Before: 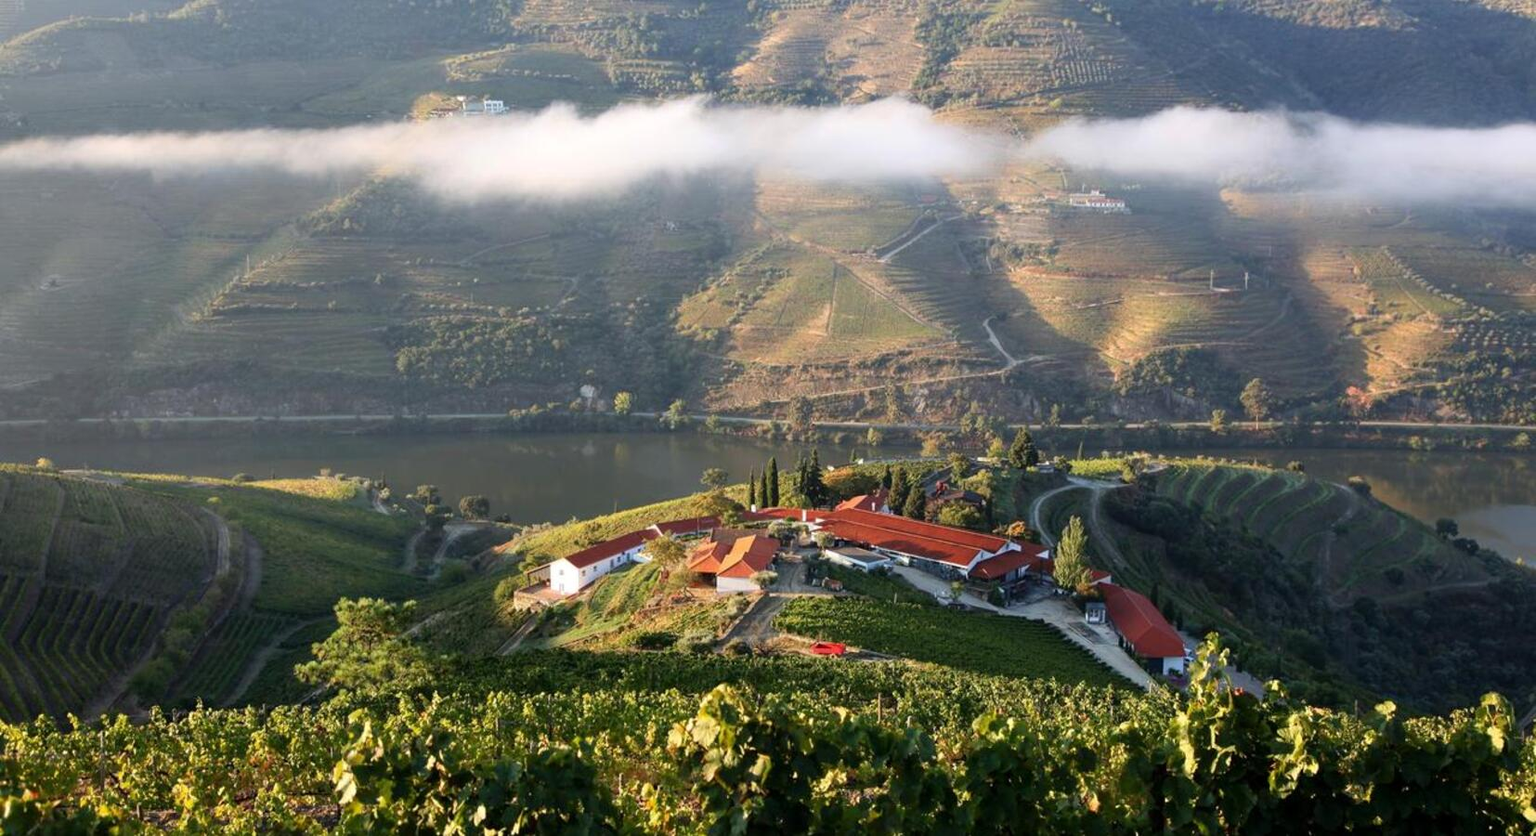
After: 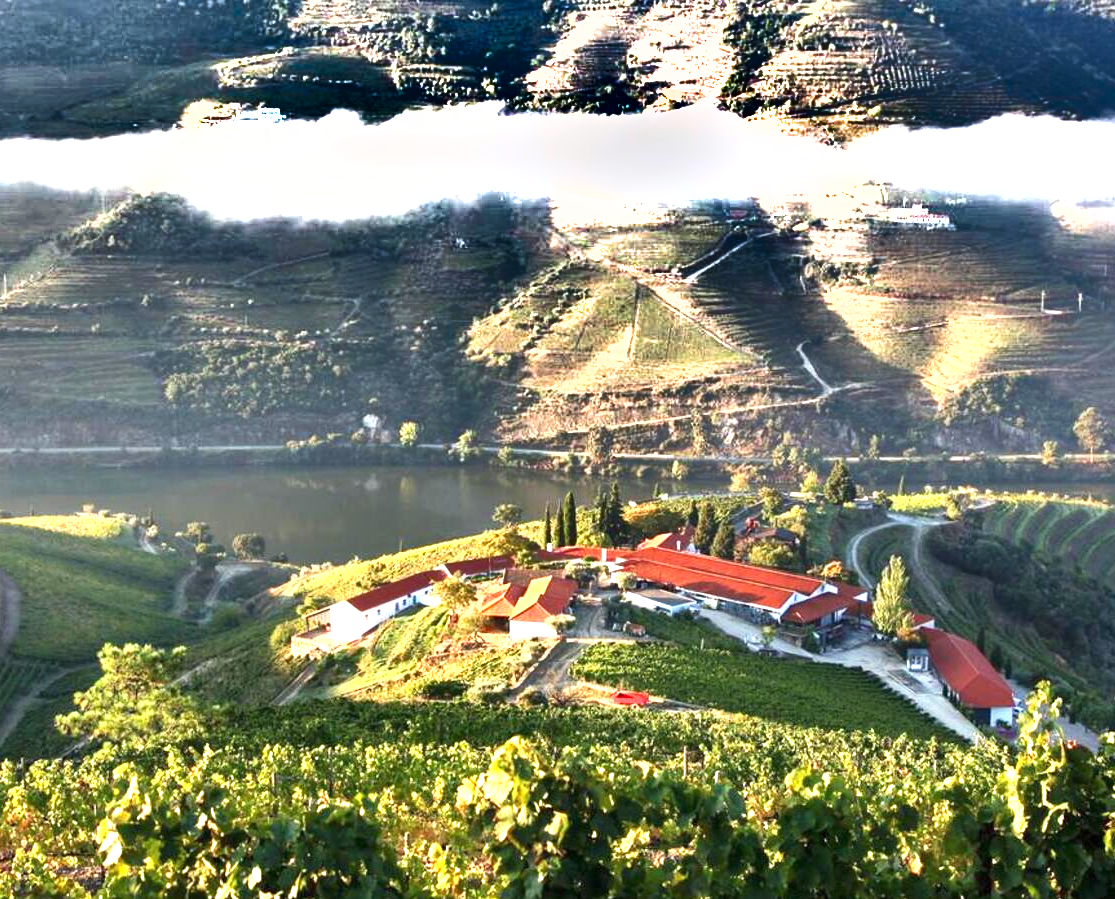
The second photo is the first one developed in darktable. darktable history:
exposure: black level correction 0, exposure 1.503 EV, compensate highlight preservation false
shadows and highlights: shadows 24.47, highlights -79.78, soften with gaussian
crop and rotate: left 15.842%, right 16.728%
